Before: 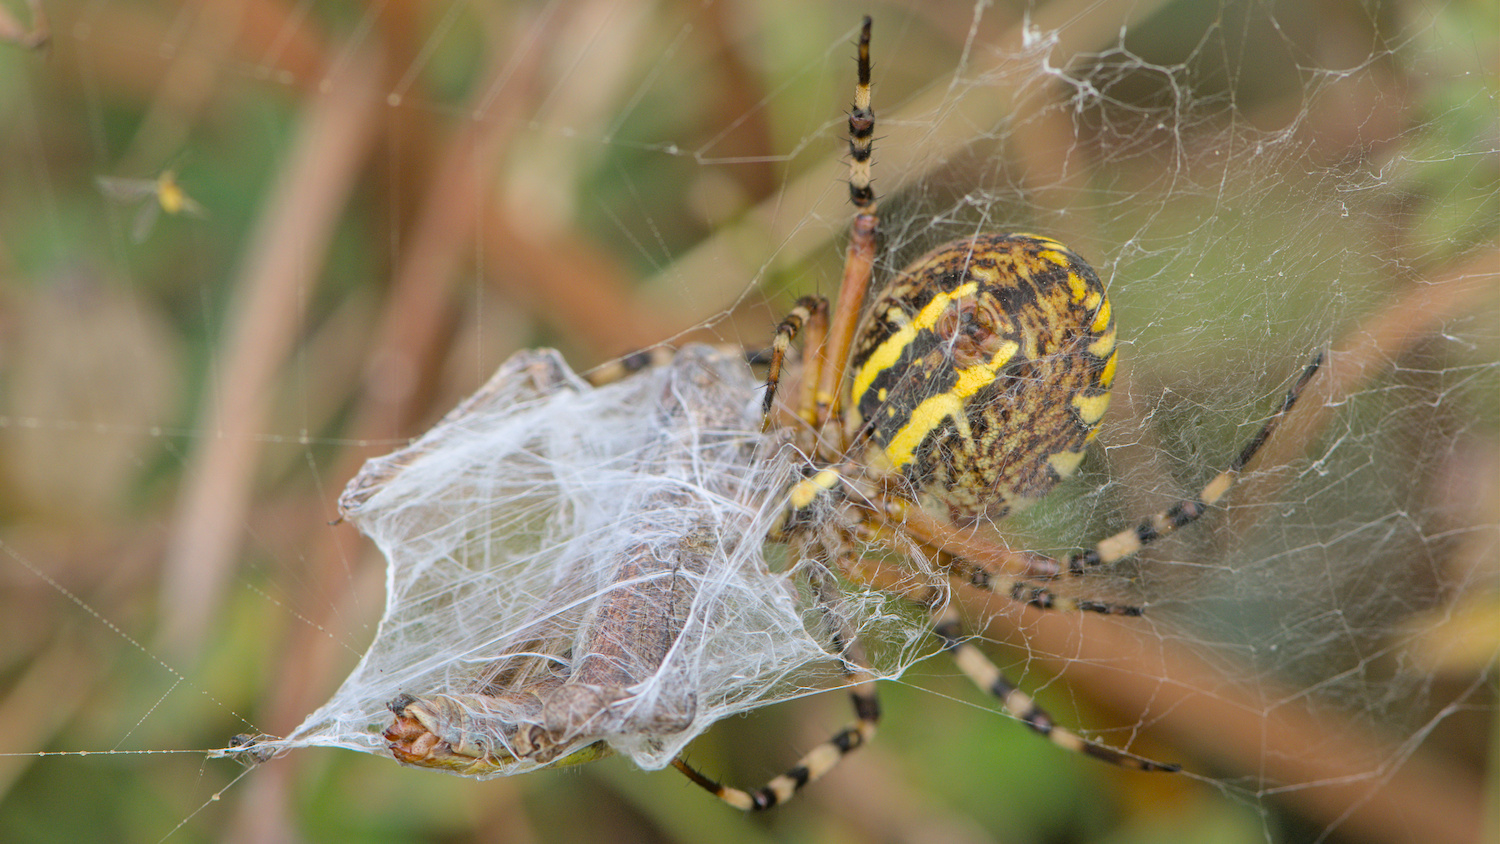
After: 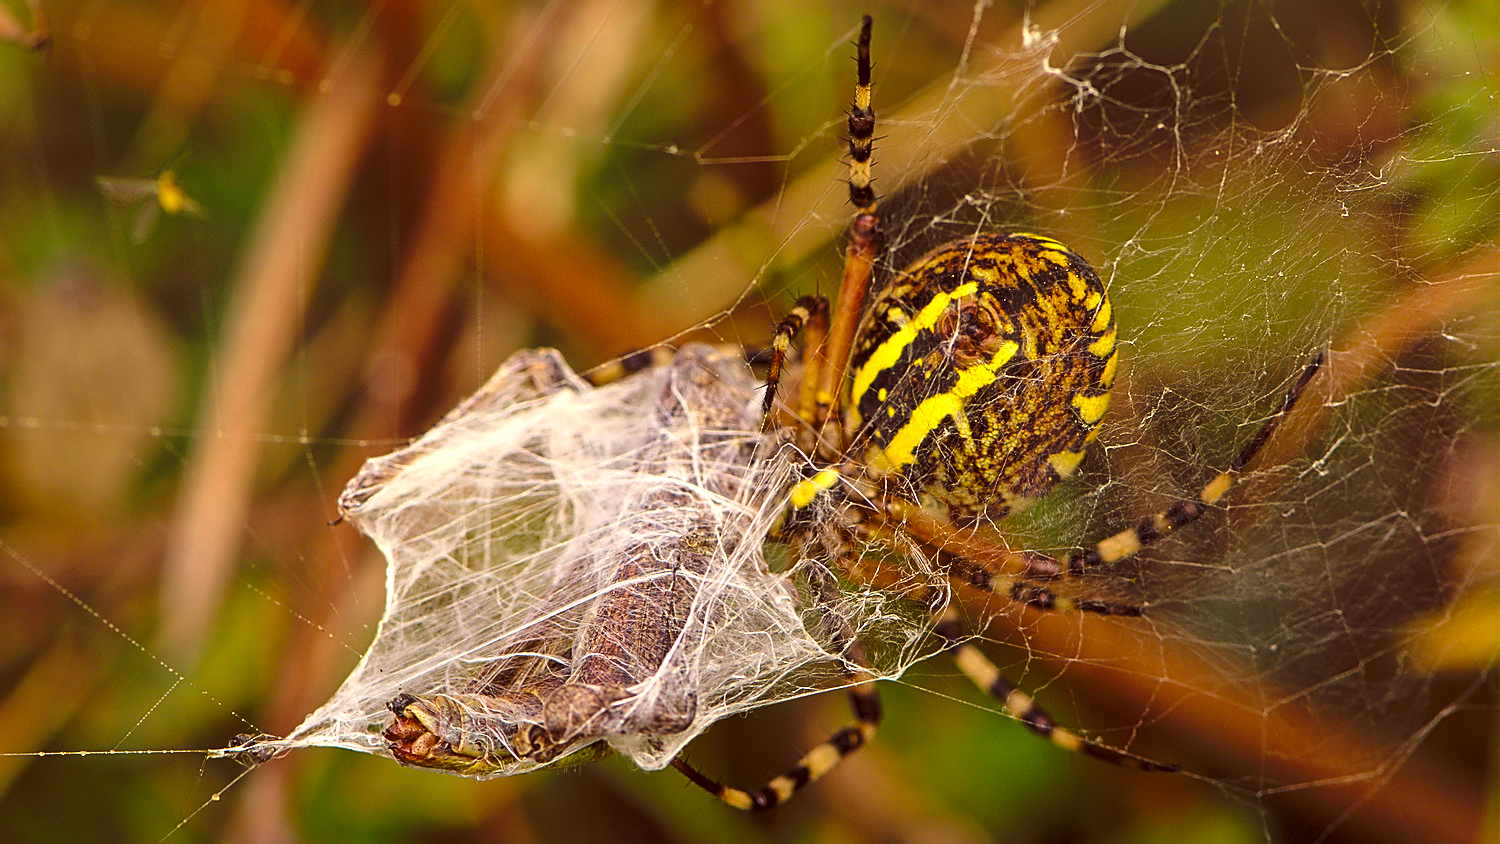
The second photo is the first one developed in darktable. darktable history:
white balance: red 0.967, blue 1.049
sharpen: radius 1.4, amount 1.25, threshold 0.7
color correction: highlights a* 10.12, highlights b* 39.04, shadows a* 14.62, shadows b* 3.37
rotate and perspective: crop left 0, crop top 0
exposure: exposure 0.161 EV, compensate highlight preservation false
color balance rgb: shadows lift › luminance -10%, power › luminance -9%, linear chroma grading › global chroma 10%, global vibrance 10%, contrast 15%, saturation formula JzAzBz (2021)
tone curve: curves: ch0 [(0, 0) (0.003, 0.002) (0.011, 0.007) (0.025, 0.015) (0.044, 0.026) (0.069, 0.041) (0.1, 0.059) (0.136, 0.08) (0.177, 0.105) (0.224, 0.132) (0.277, 0.163) (0.335, 0.198) (0.399, 0.253) (0.468, 0.341) (0.543, 0.435) (0.623, 0.532) (0.709, 0.635) (0.801, 0.745) (0.898, 0.873) (1, 1)], preserve colors none
